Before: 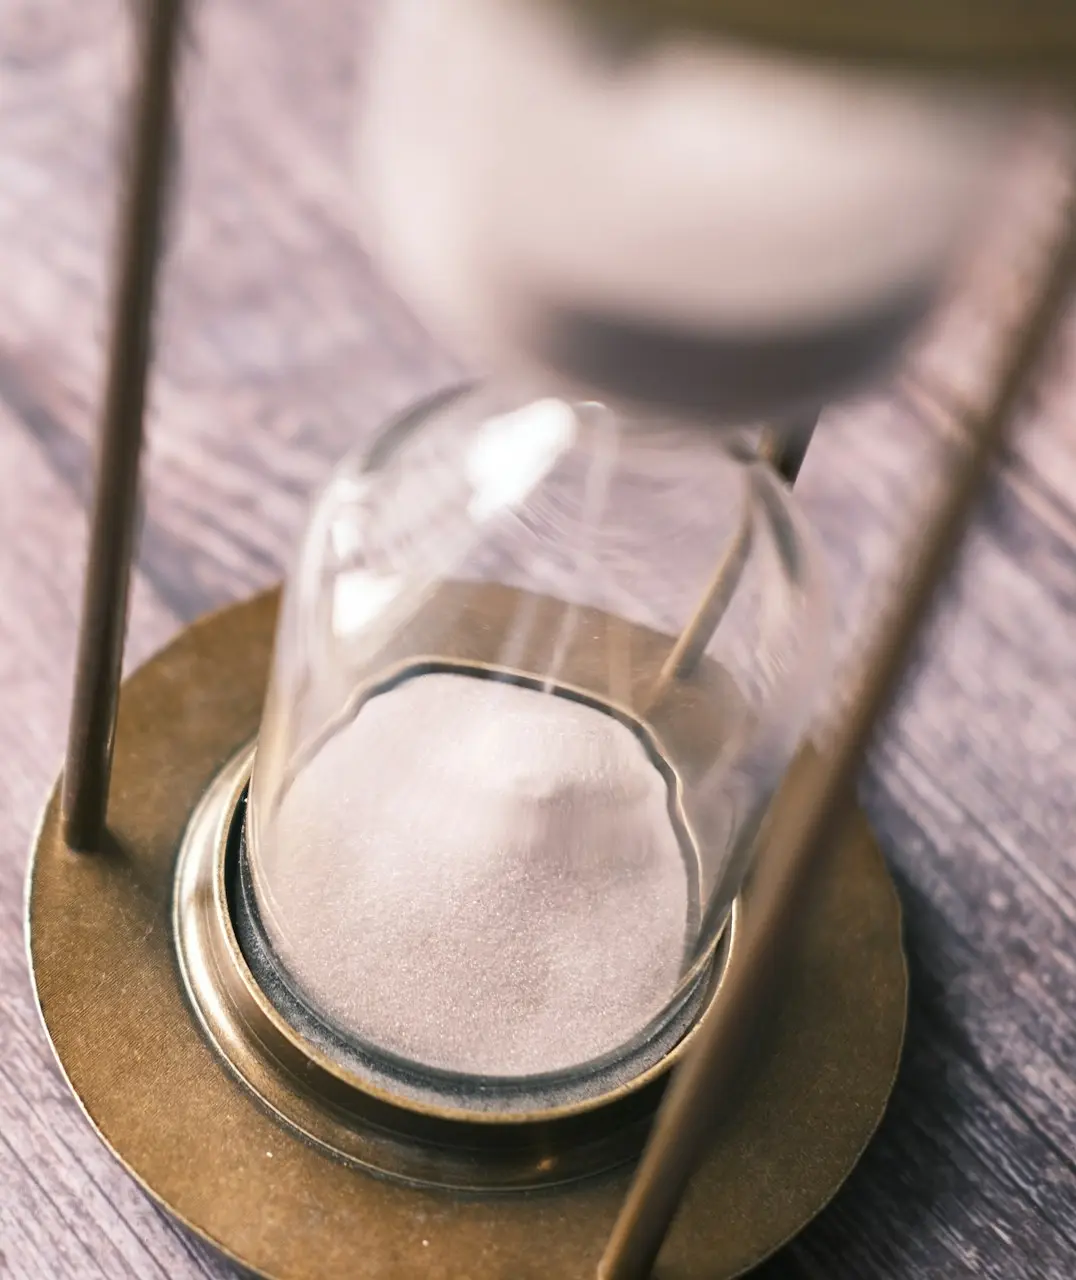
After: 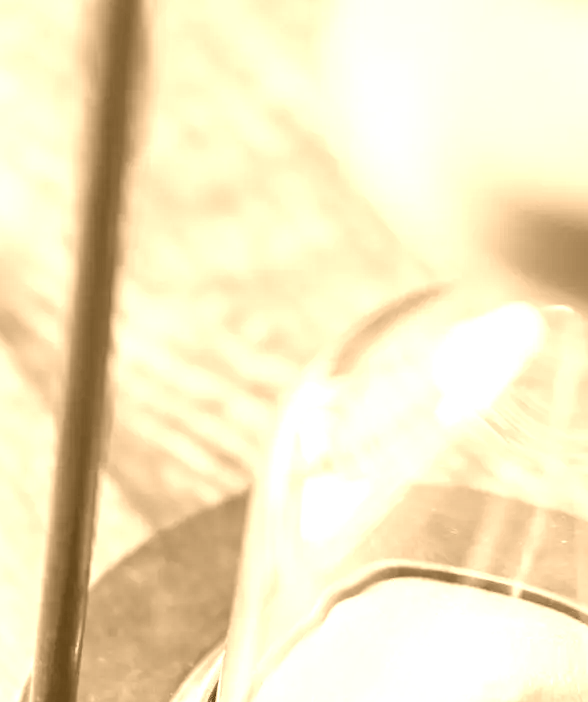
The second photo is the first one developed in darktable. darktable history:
crop and rotate: left 3.047%, top 7.509%, right 42.236%, bottom 37.598%
filmic rgb: middle gray luminance 18.42%, black relative exposure -11.45 EV, white relative exposure 2.55 EV, threshold 6 EV, target black luminance 0%, hardness 8.41, latitude 99%, contrast 1.084, shadows ↔ highlights balance 0.505%, add noise in highlights 0, preserve chrominance max RGB, color science v3 (2019), use custom middle-gray values true, iterations of high-quality reconstruction 0, contrast in highlights soft, enable highlight reconstruction true
colorize: hue 28.8°, source mix 100%
local contrast: on, module defaults
